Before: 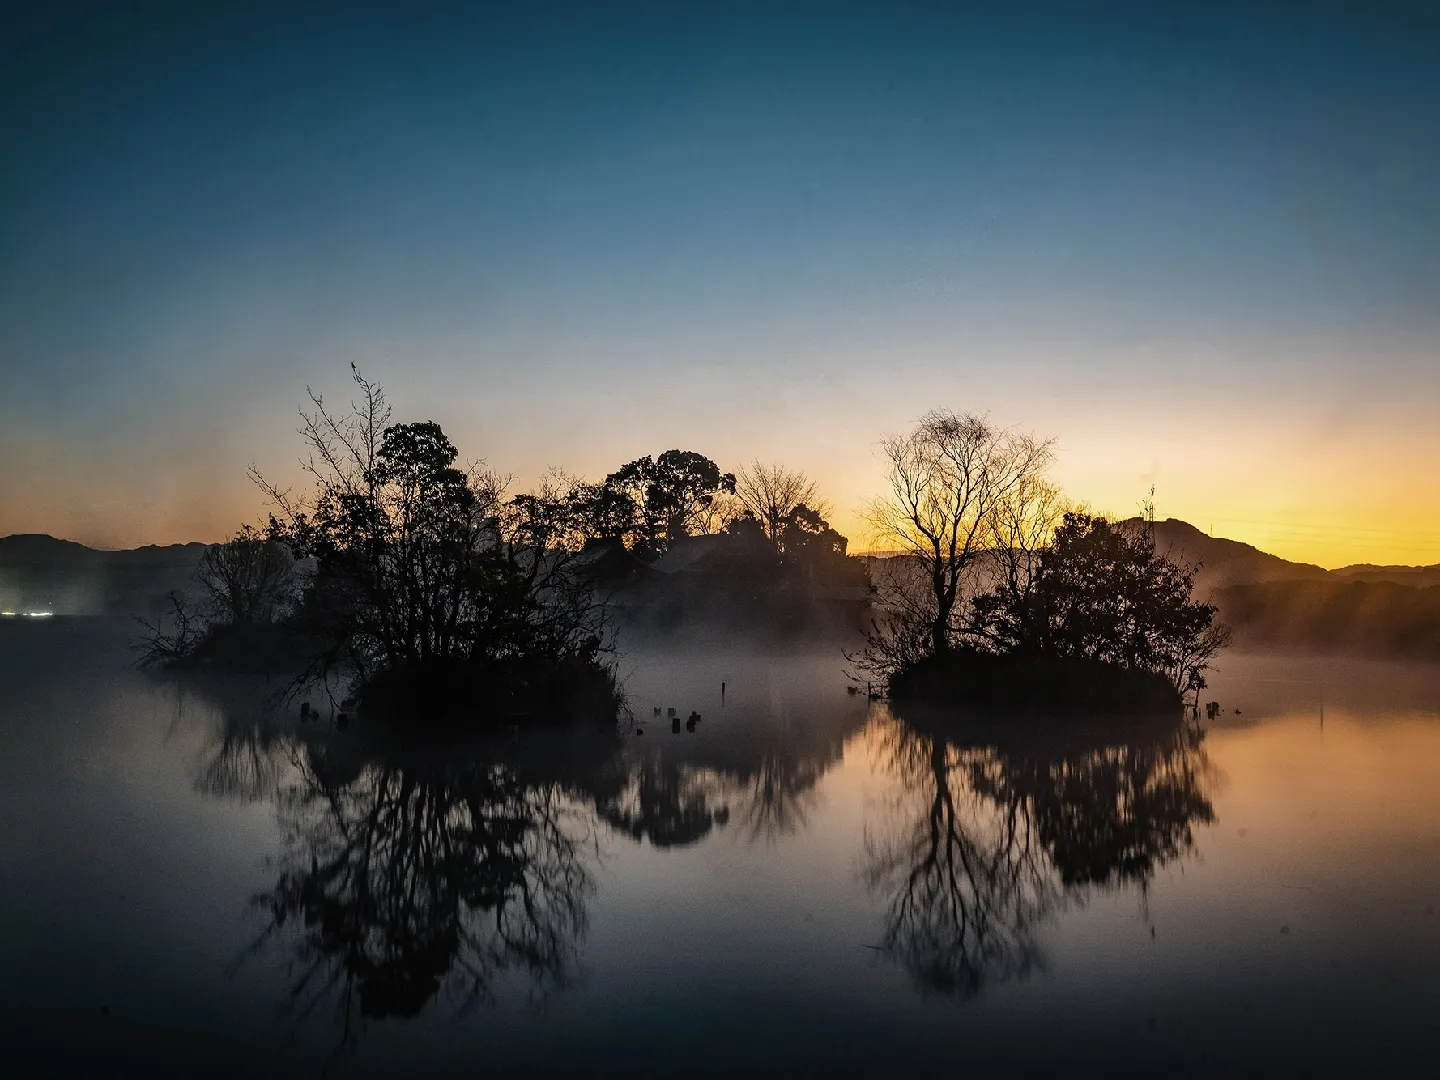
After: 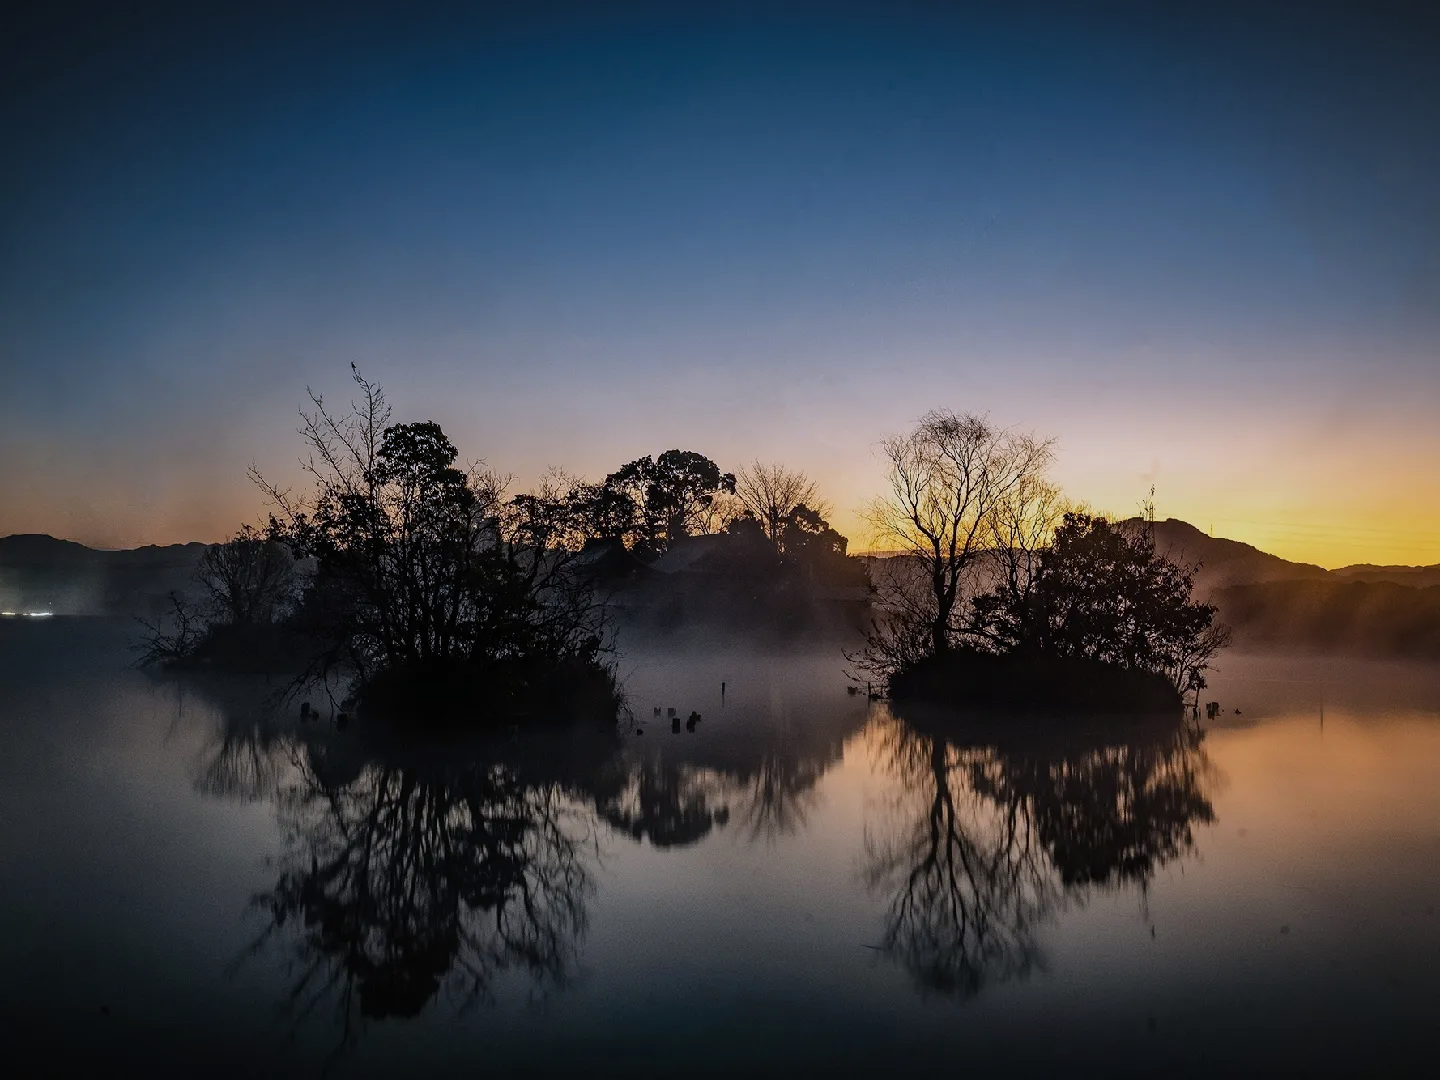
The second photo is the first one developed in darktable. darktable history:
vignetting: fall-off start 100%, brightness -0.282, width/height ratio 1.31
graduated density: hue 238.83°, saturation 50%
